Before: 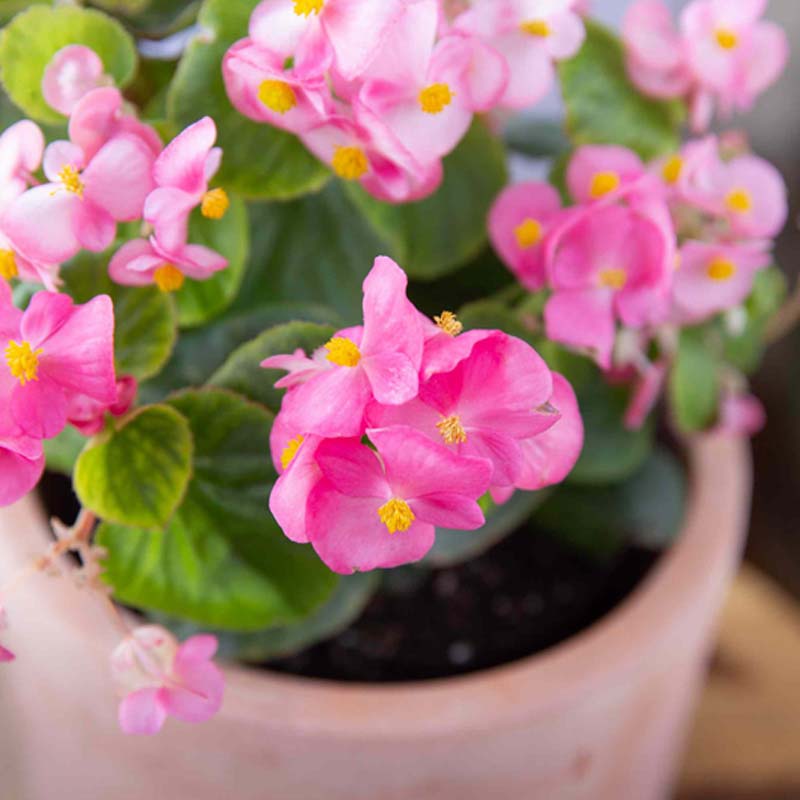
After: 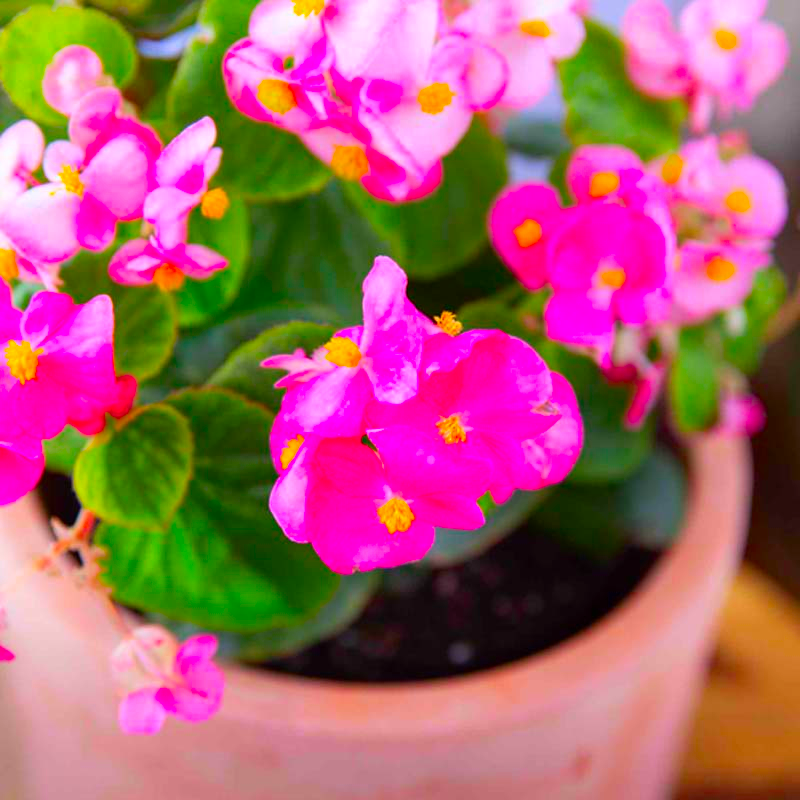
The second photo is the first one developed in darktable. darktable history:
color correction: highlights b* -0.049, saturation 2.09
